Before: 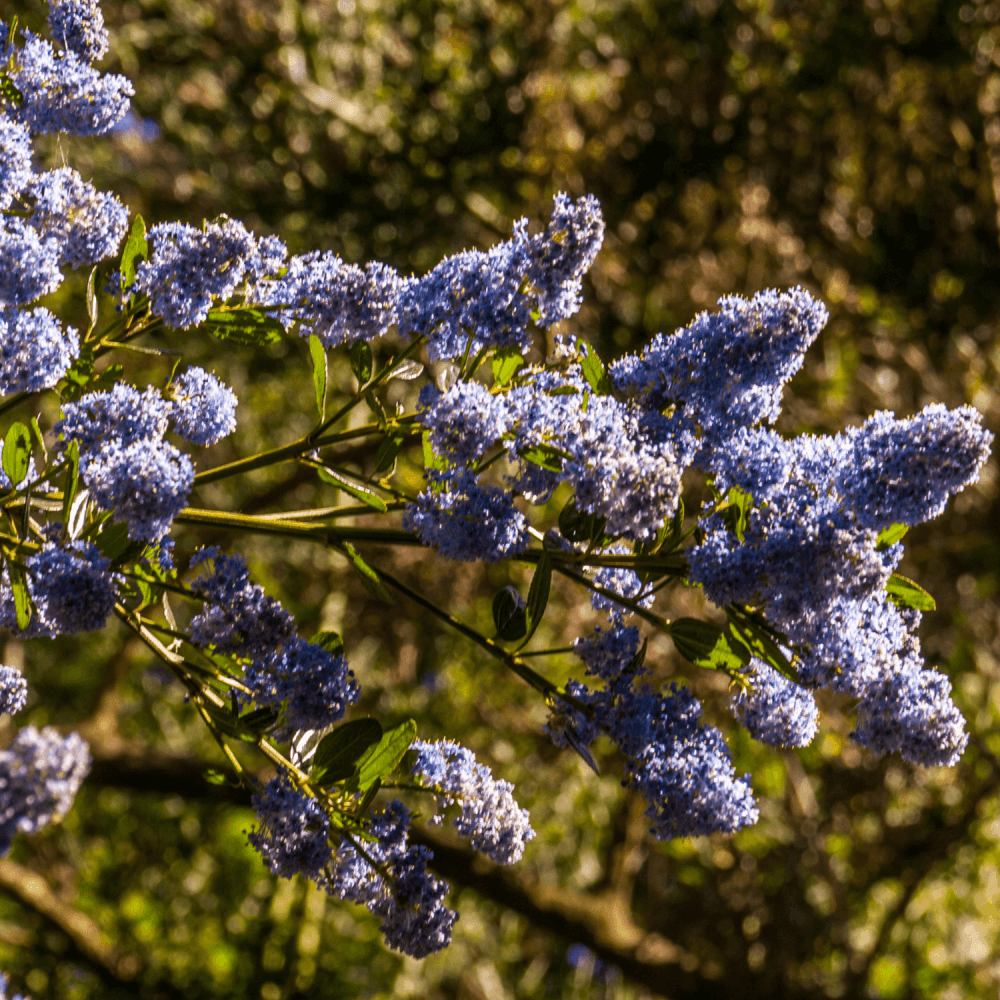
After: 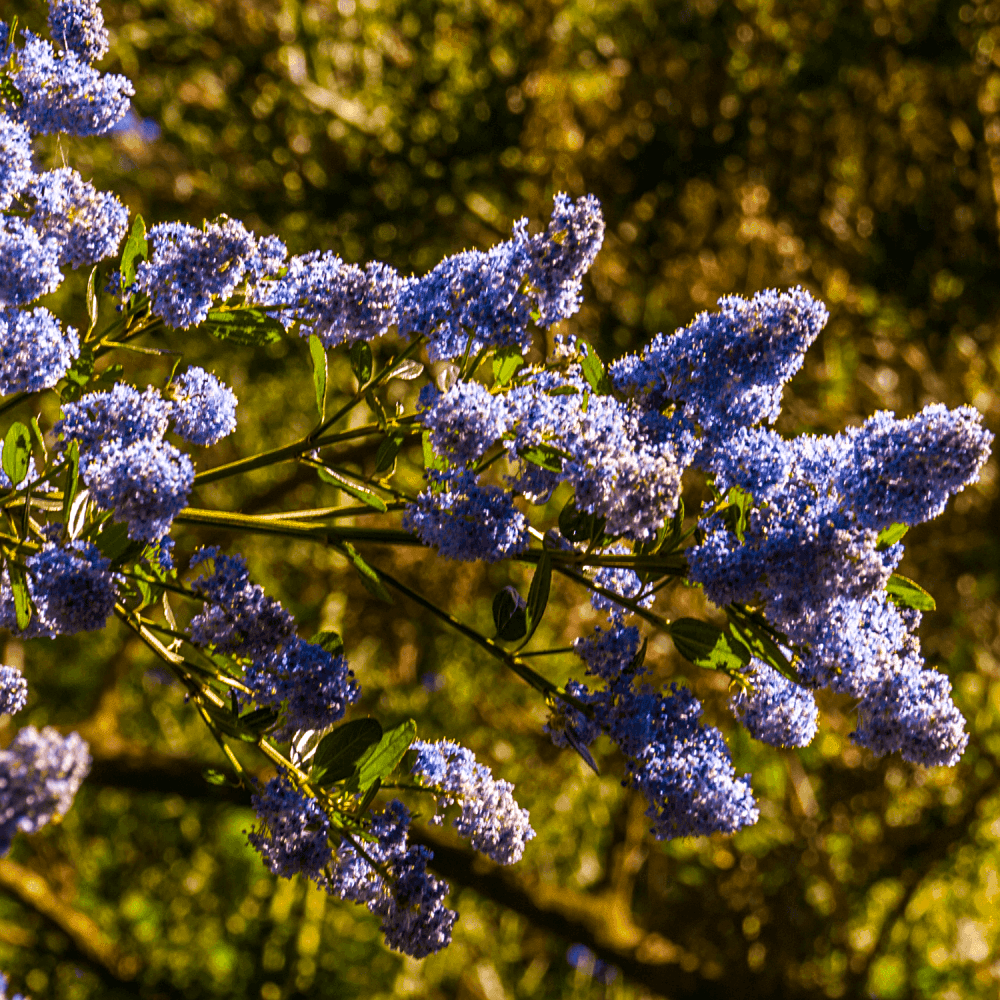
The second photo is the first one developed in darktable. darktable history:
sharpen: amount 0.215
color balance rgb: perceptual saturation grading › global saturation 6.844%, perceptual saturation grading › shadows 4.348%, global vibrance 45.029%
